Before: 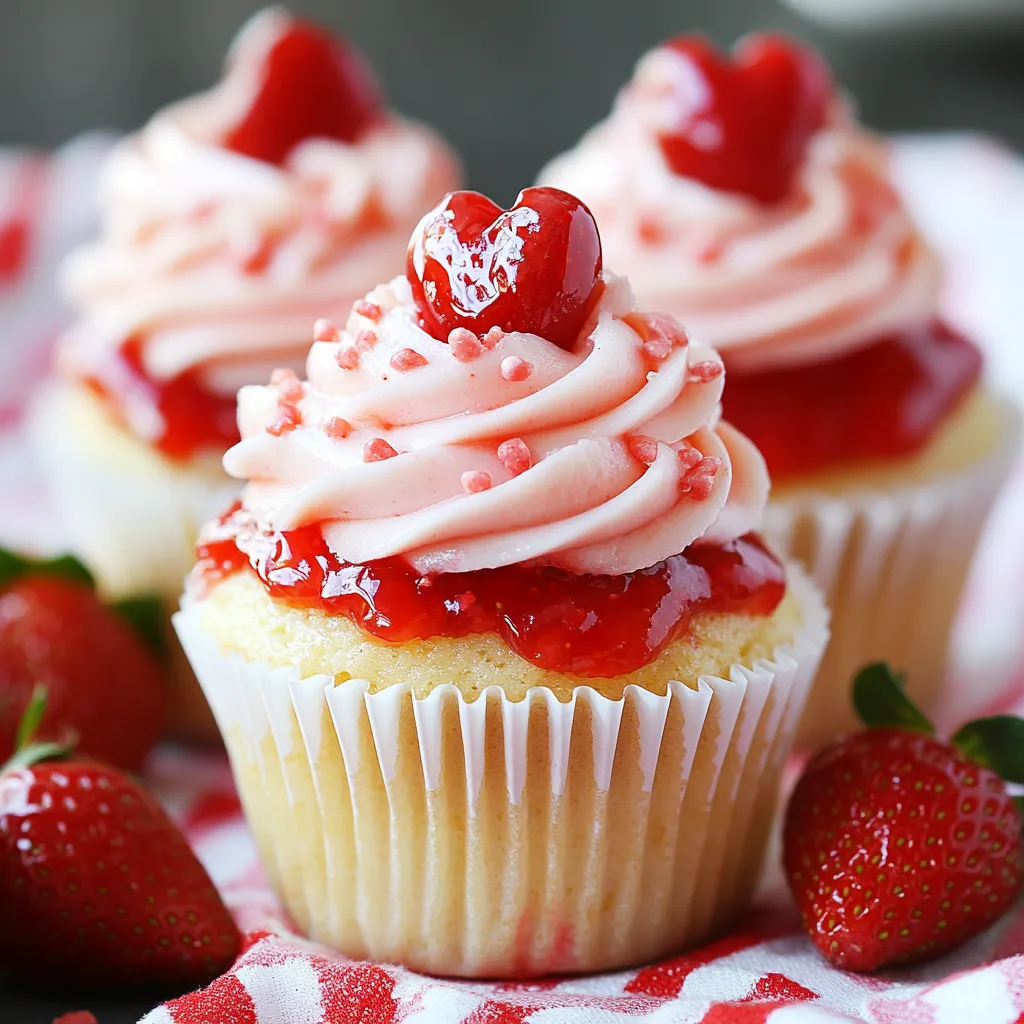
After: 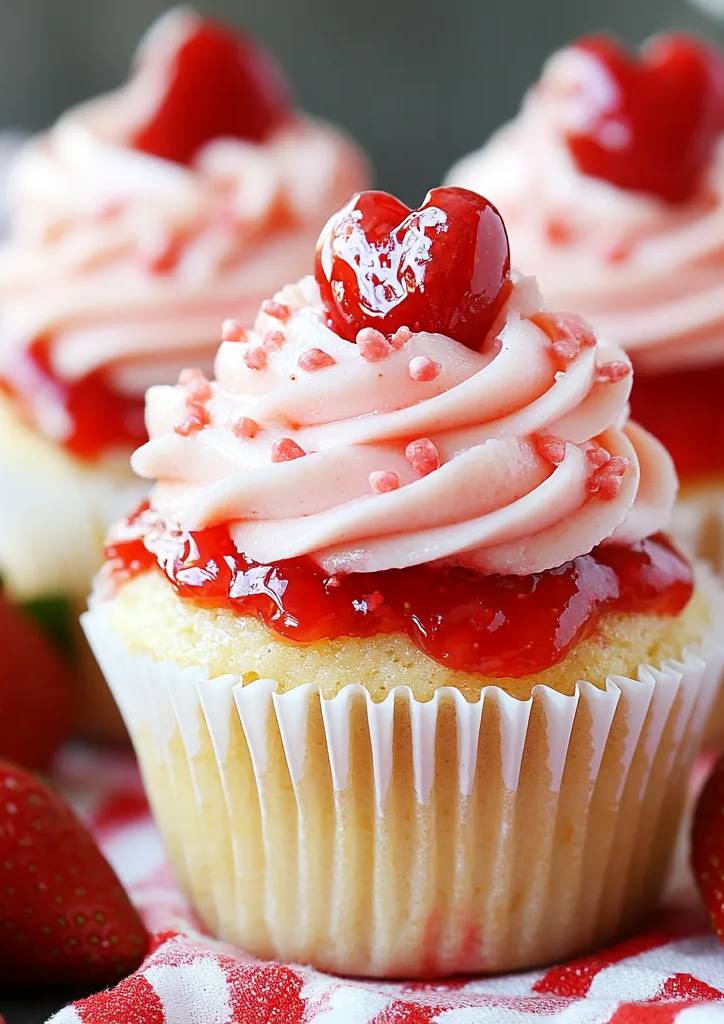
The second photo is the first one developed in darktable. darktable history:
exposure: black level correction 0.001, compensate highlight preservation false
crop and rotate: left 9.055%, right 20.19%
